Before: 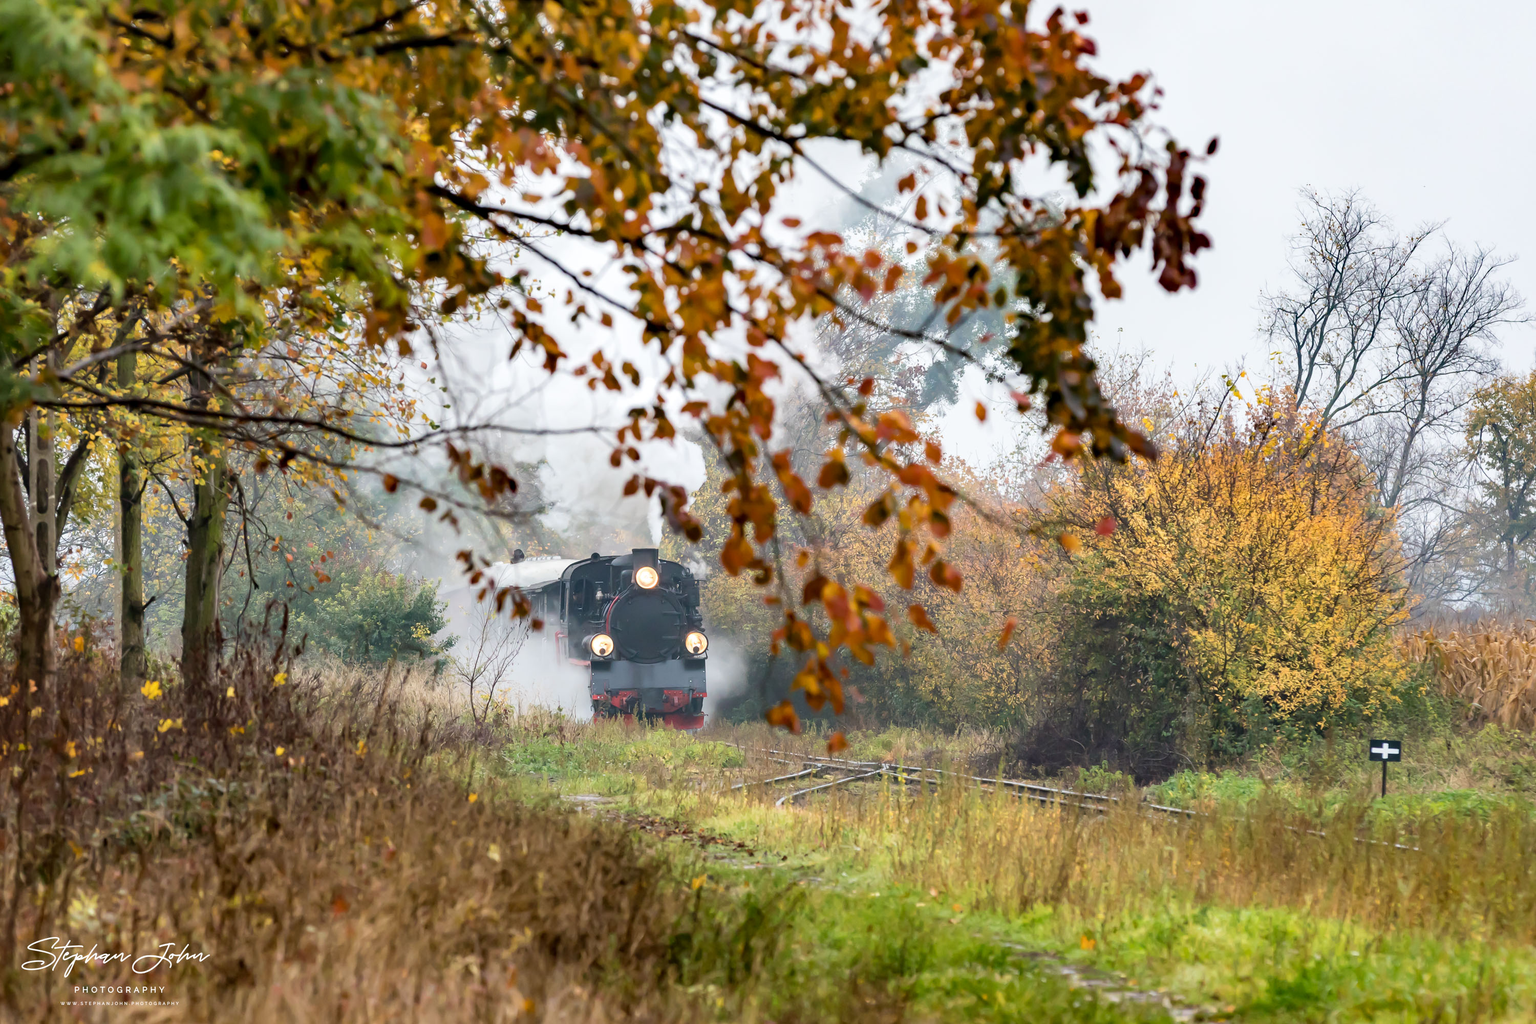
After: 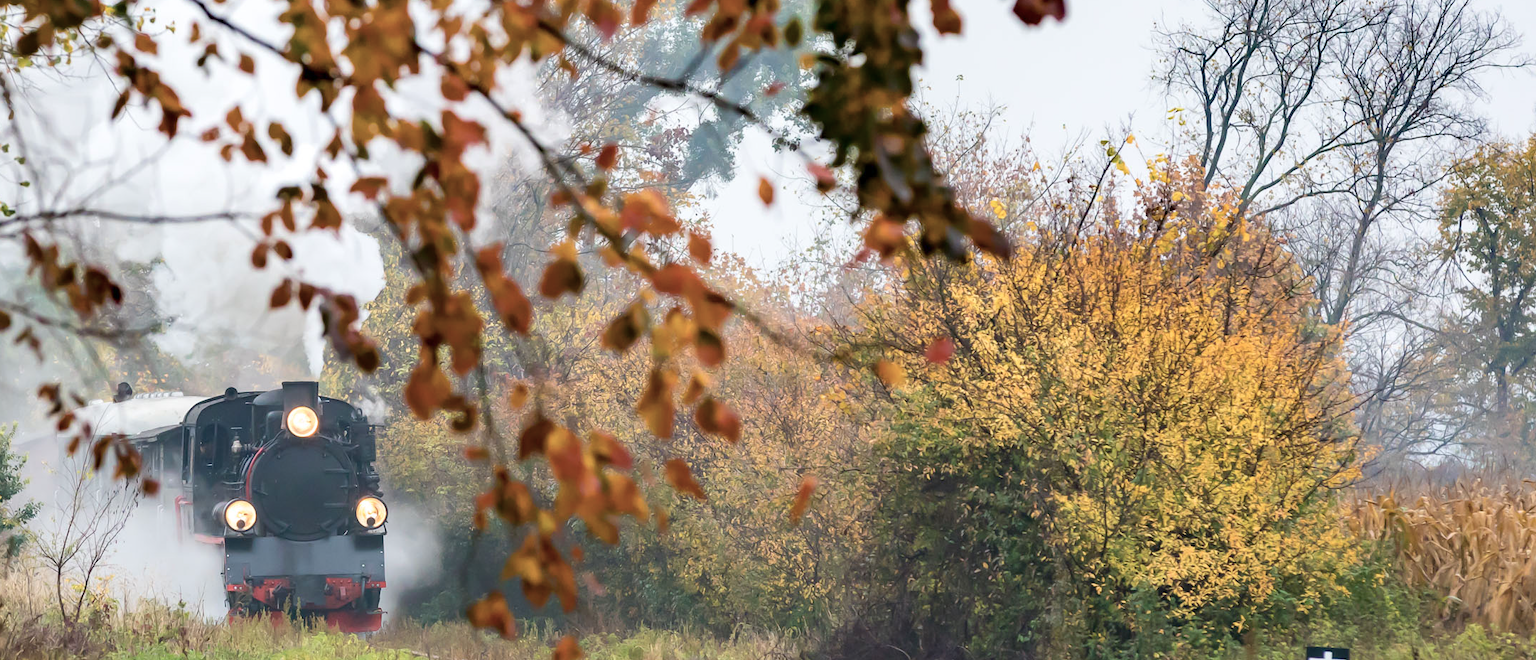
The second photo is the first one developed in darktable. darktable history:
crop and rotate: left 27.948%, top 26.792%, bottom 26.709%
color balance rgb: linear chroma grading › global chroma 18.766%, perceptual saturation grading › global saturation -31.672%, global vibrance 39.413%
